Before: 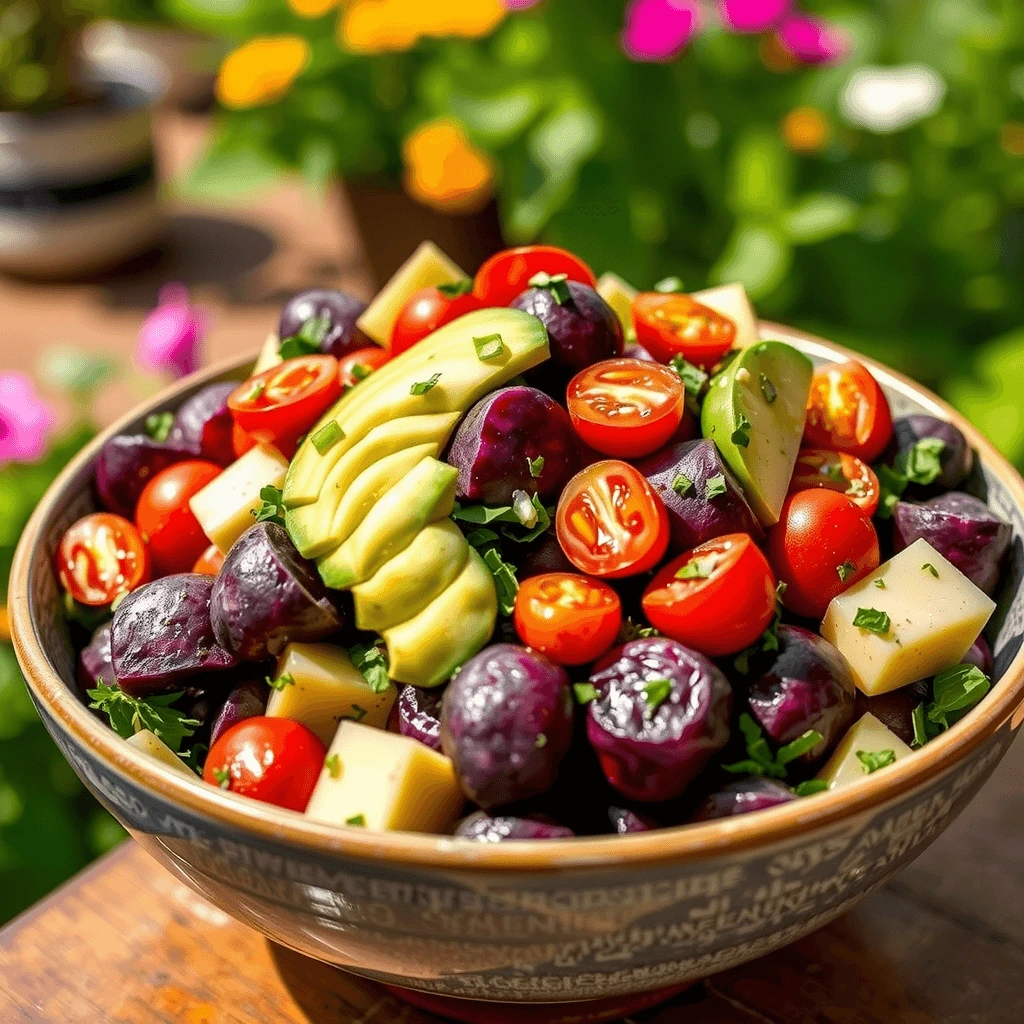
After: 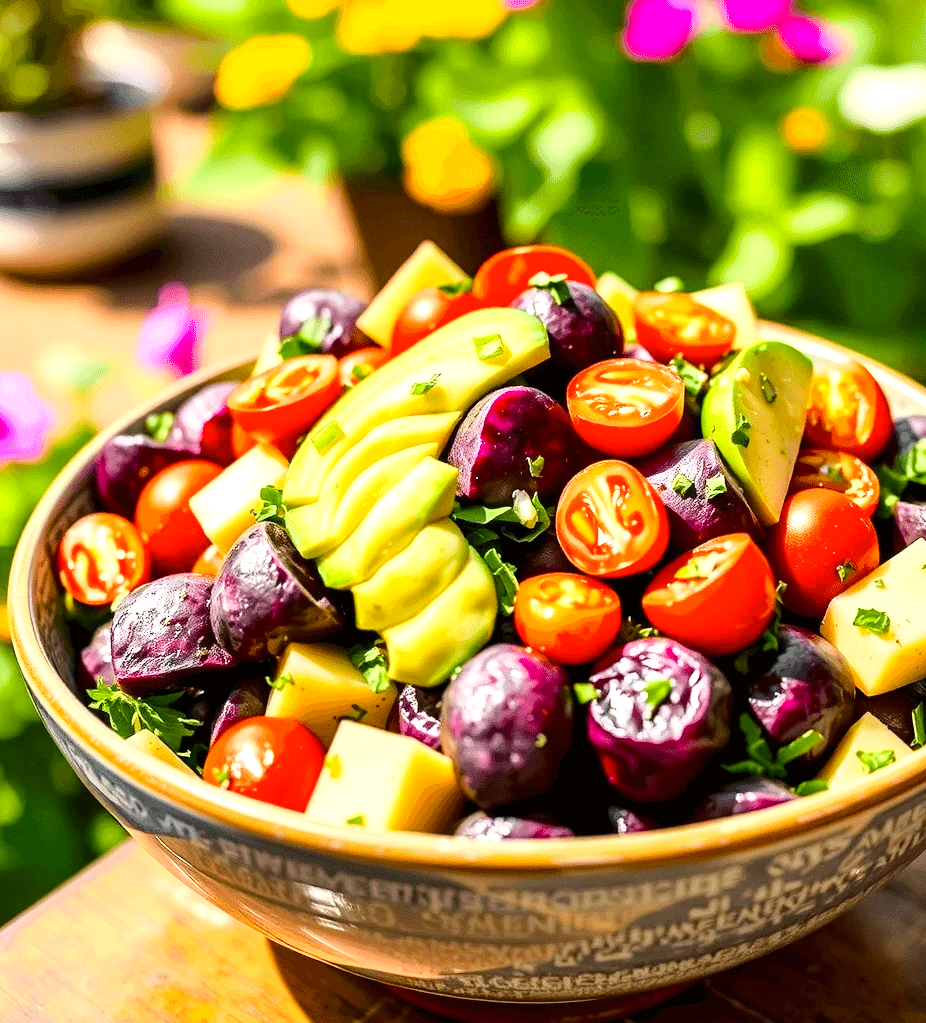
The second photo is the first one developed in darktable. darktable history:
base curve: curves: ch0 [(0, 0) (0.028, 0.03) (0.121, 0.232) (0.46, 0.748) (0.859, 0.968) (1, 1)]
contrast brightness saturation: saturation -0.049
crop: right 9.481%, bottom 0.032%
color balance rgb: perceptual saturation grading › global saturation 15.756%, perceptual saturation grading › highlights -19.47%, perceptual saturation grading › shadows 20.067%, perceptual brilliance grading › global brilliance 17.666%, global vibrance 12.499%
